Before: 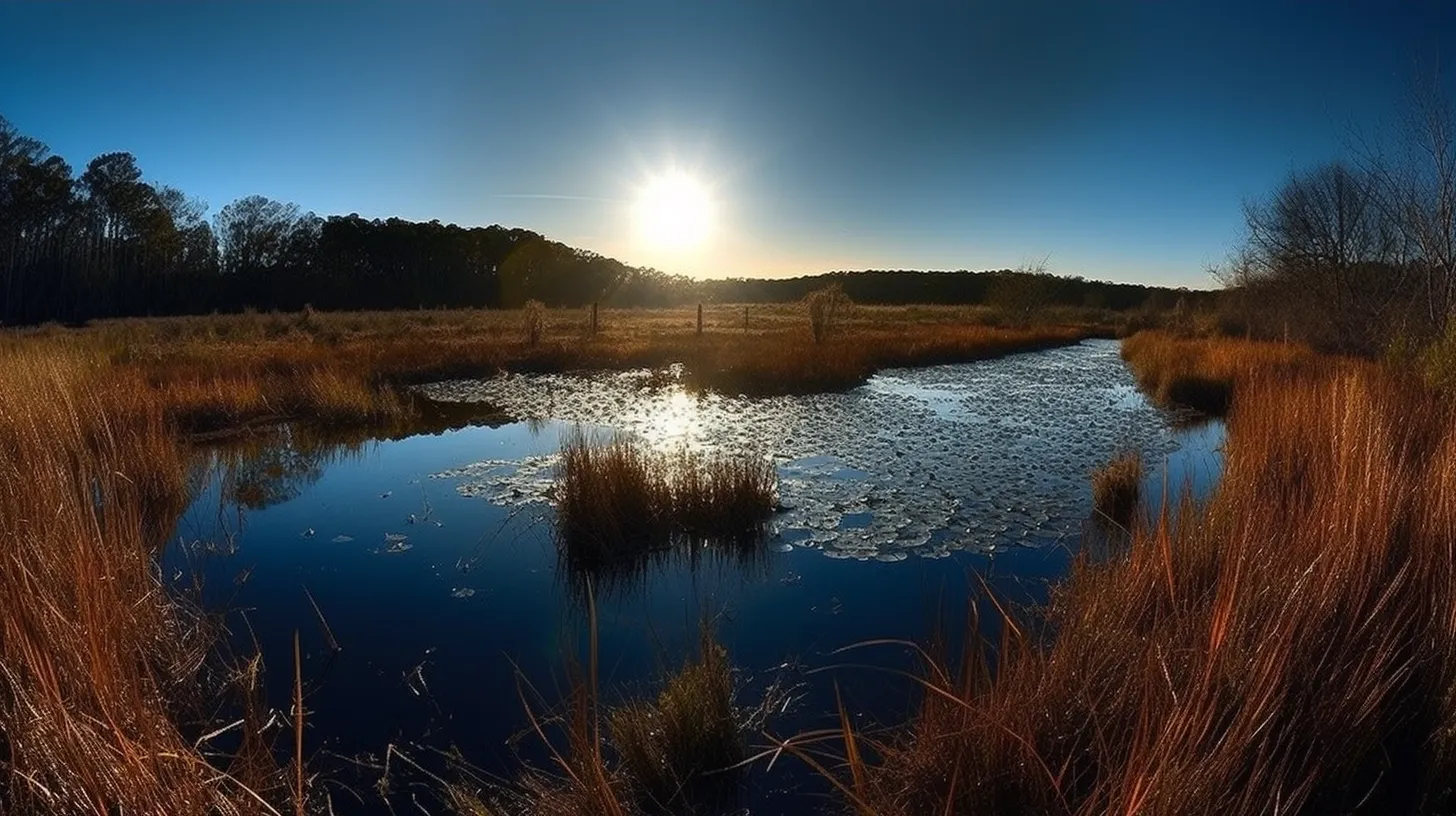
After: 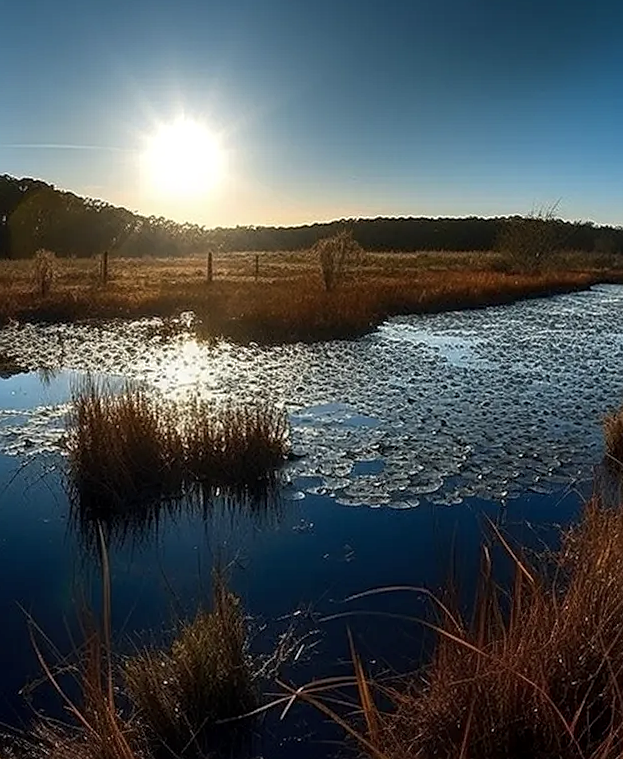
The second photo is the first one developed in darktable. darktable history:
sharpen: on, module defaults
rotate and perspective: rotation -0.45°, automatic cropping original format, crop left 0.008, crop right 0.992, crop top 0.012, crop bottom 0.988
crop: left 33.452%, top 6.025%, right 23.155%
local contrast: on, module defaults
